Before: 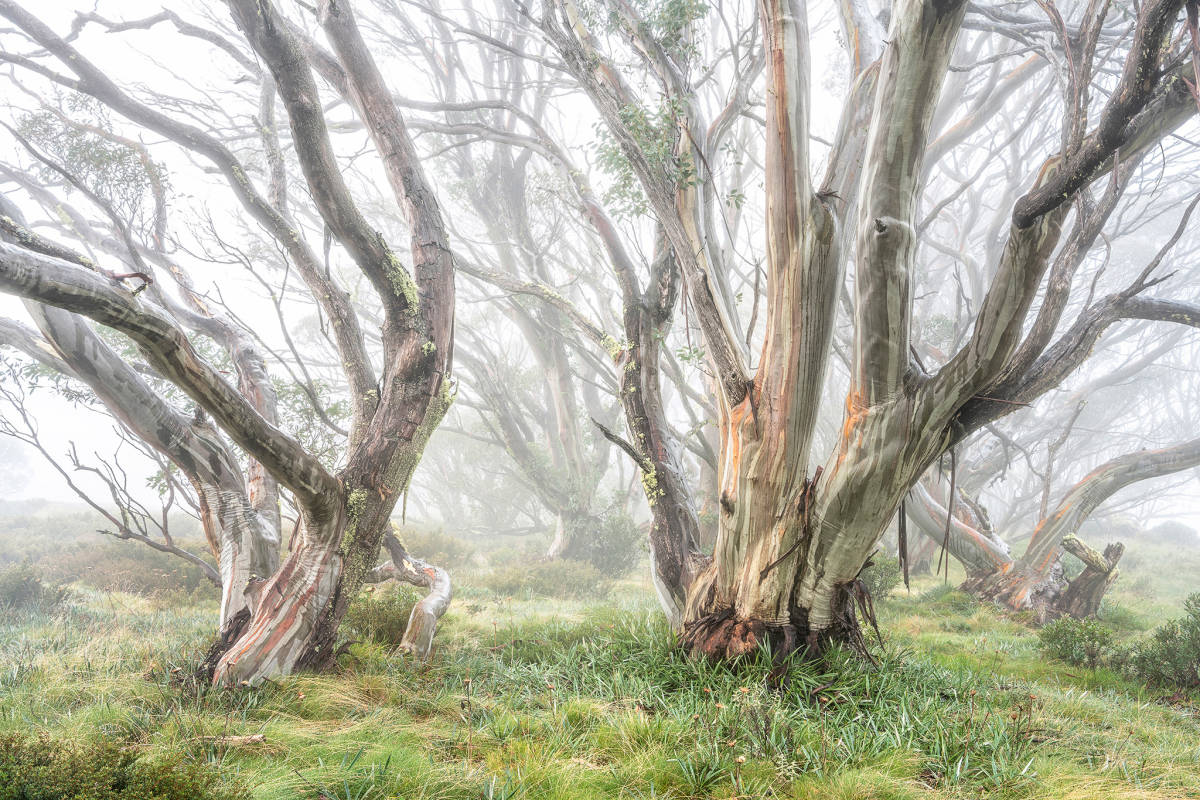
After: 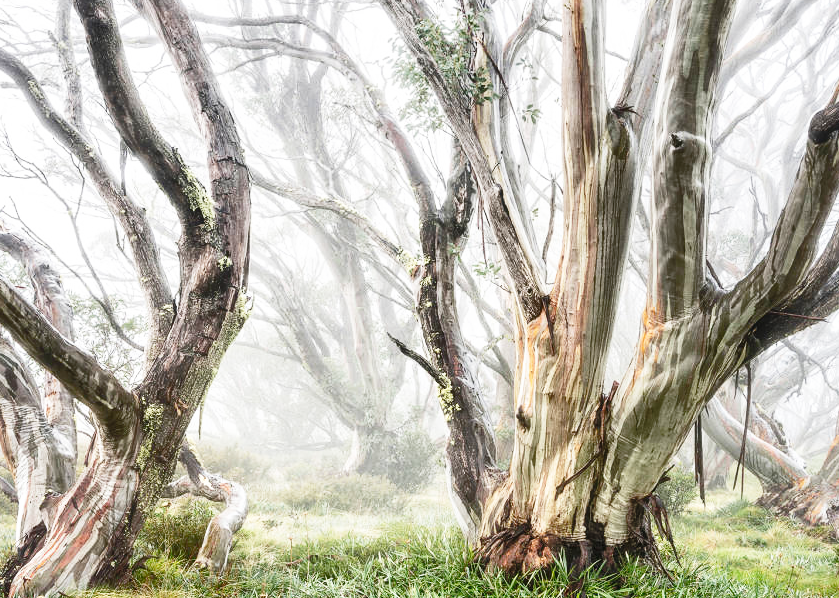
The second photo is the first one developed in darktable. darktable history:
crop and rotate: left 17.046%, top 10.659%, right 12.989%, bottom 14.553%
shadows and highlights: shadows 60, highlights -60.23, soften with gaussian
base curve: curves: ch0 [(0, 0) (0.036, 0.037) (0.121, 0.228) (0.46, 0.76) (0.859, 0.983) (1, 1)], preserve colors none
